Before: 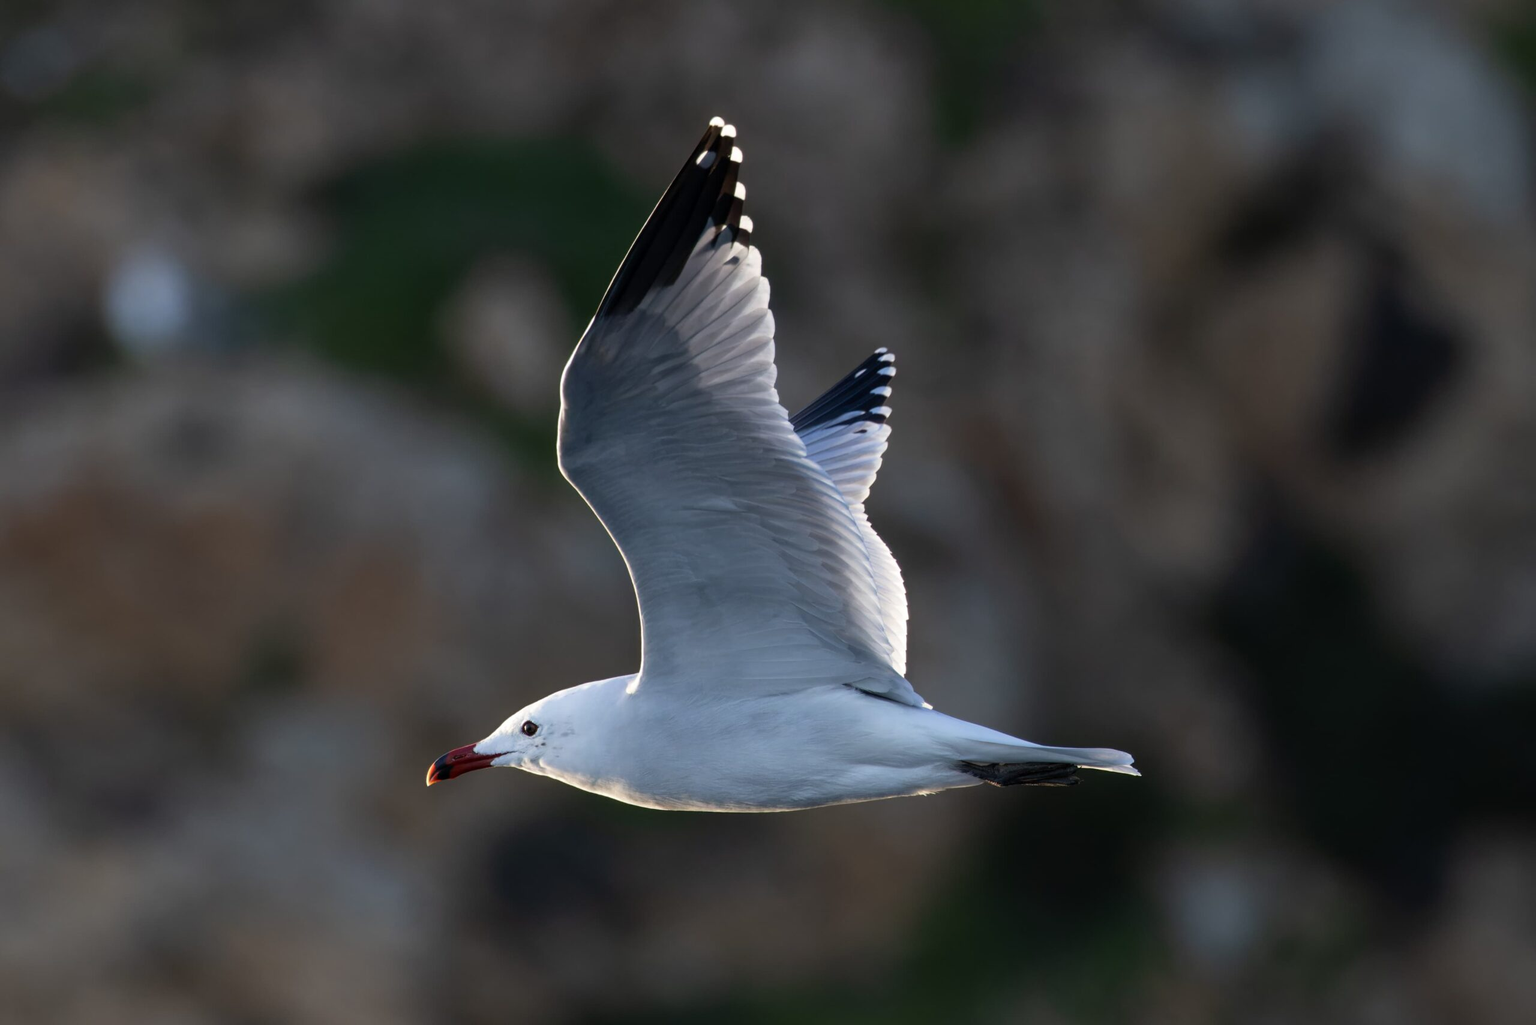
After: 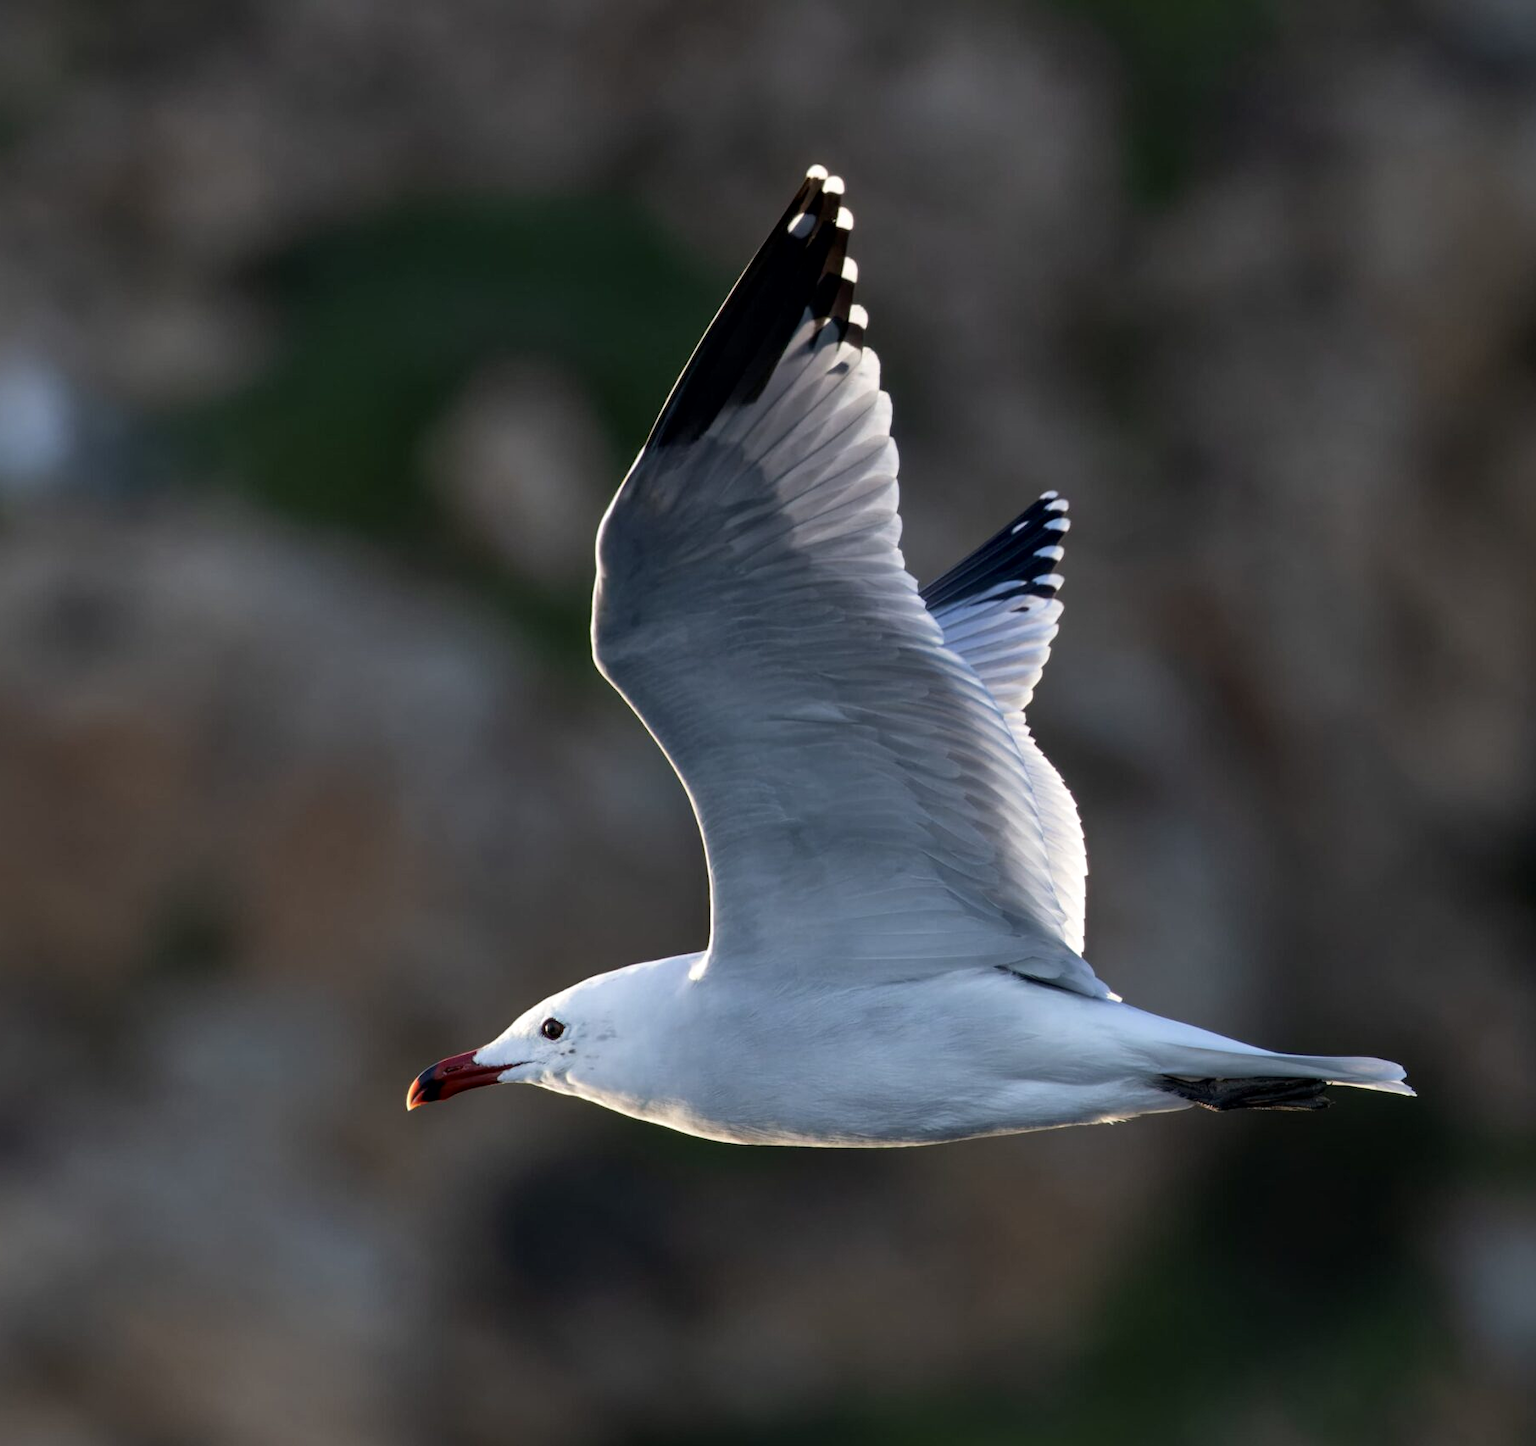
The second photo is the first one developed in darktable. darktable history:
crop and rotate: left 9.061%, right 20.142%
local contrast: mode bilateral grid, contrast 25, coarseness 50, detail 123%, midtone range 0.2
